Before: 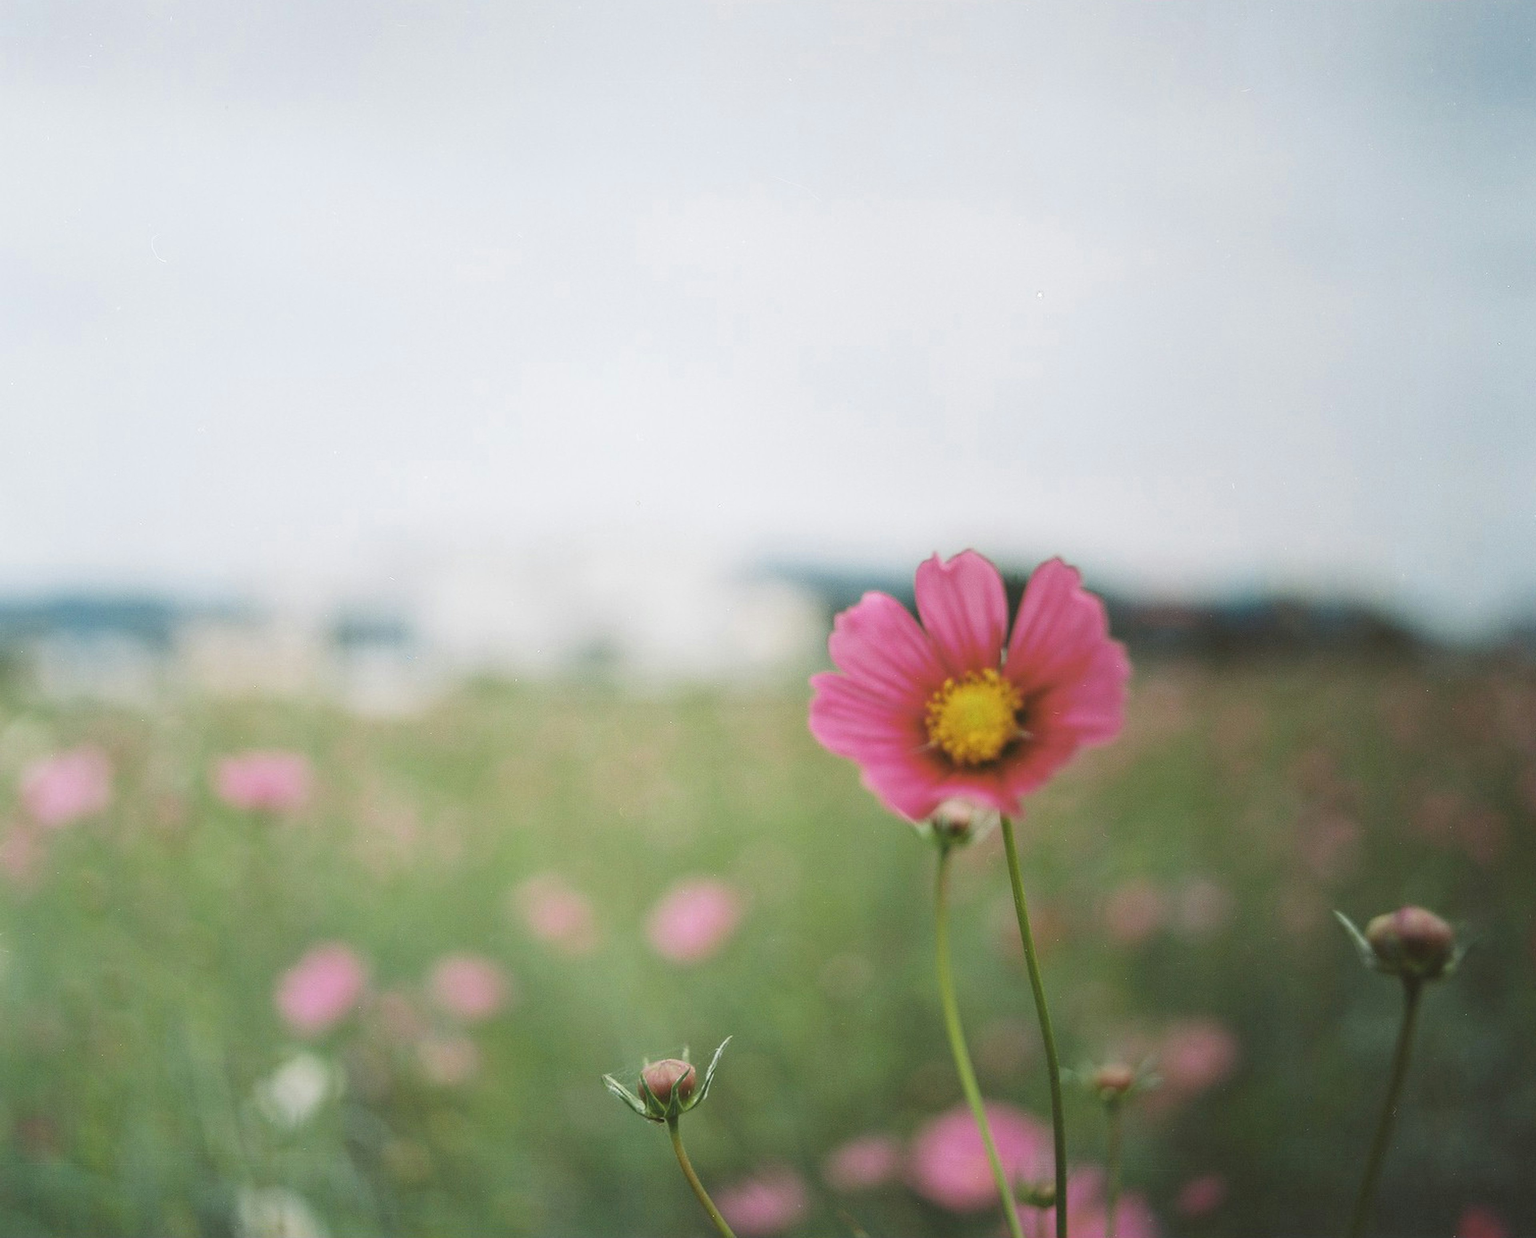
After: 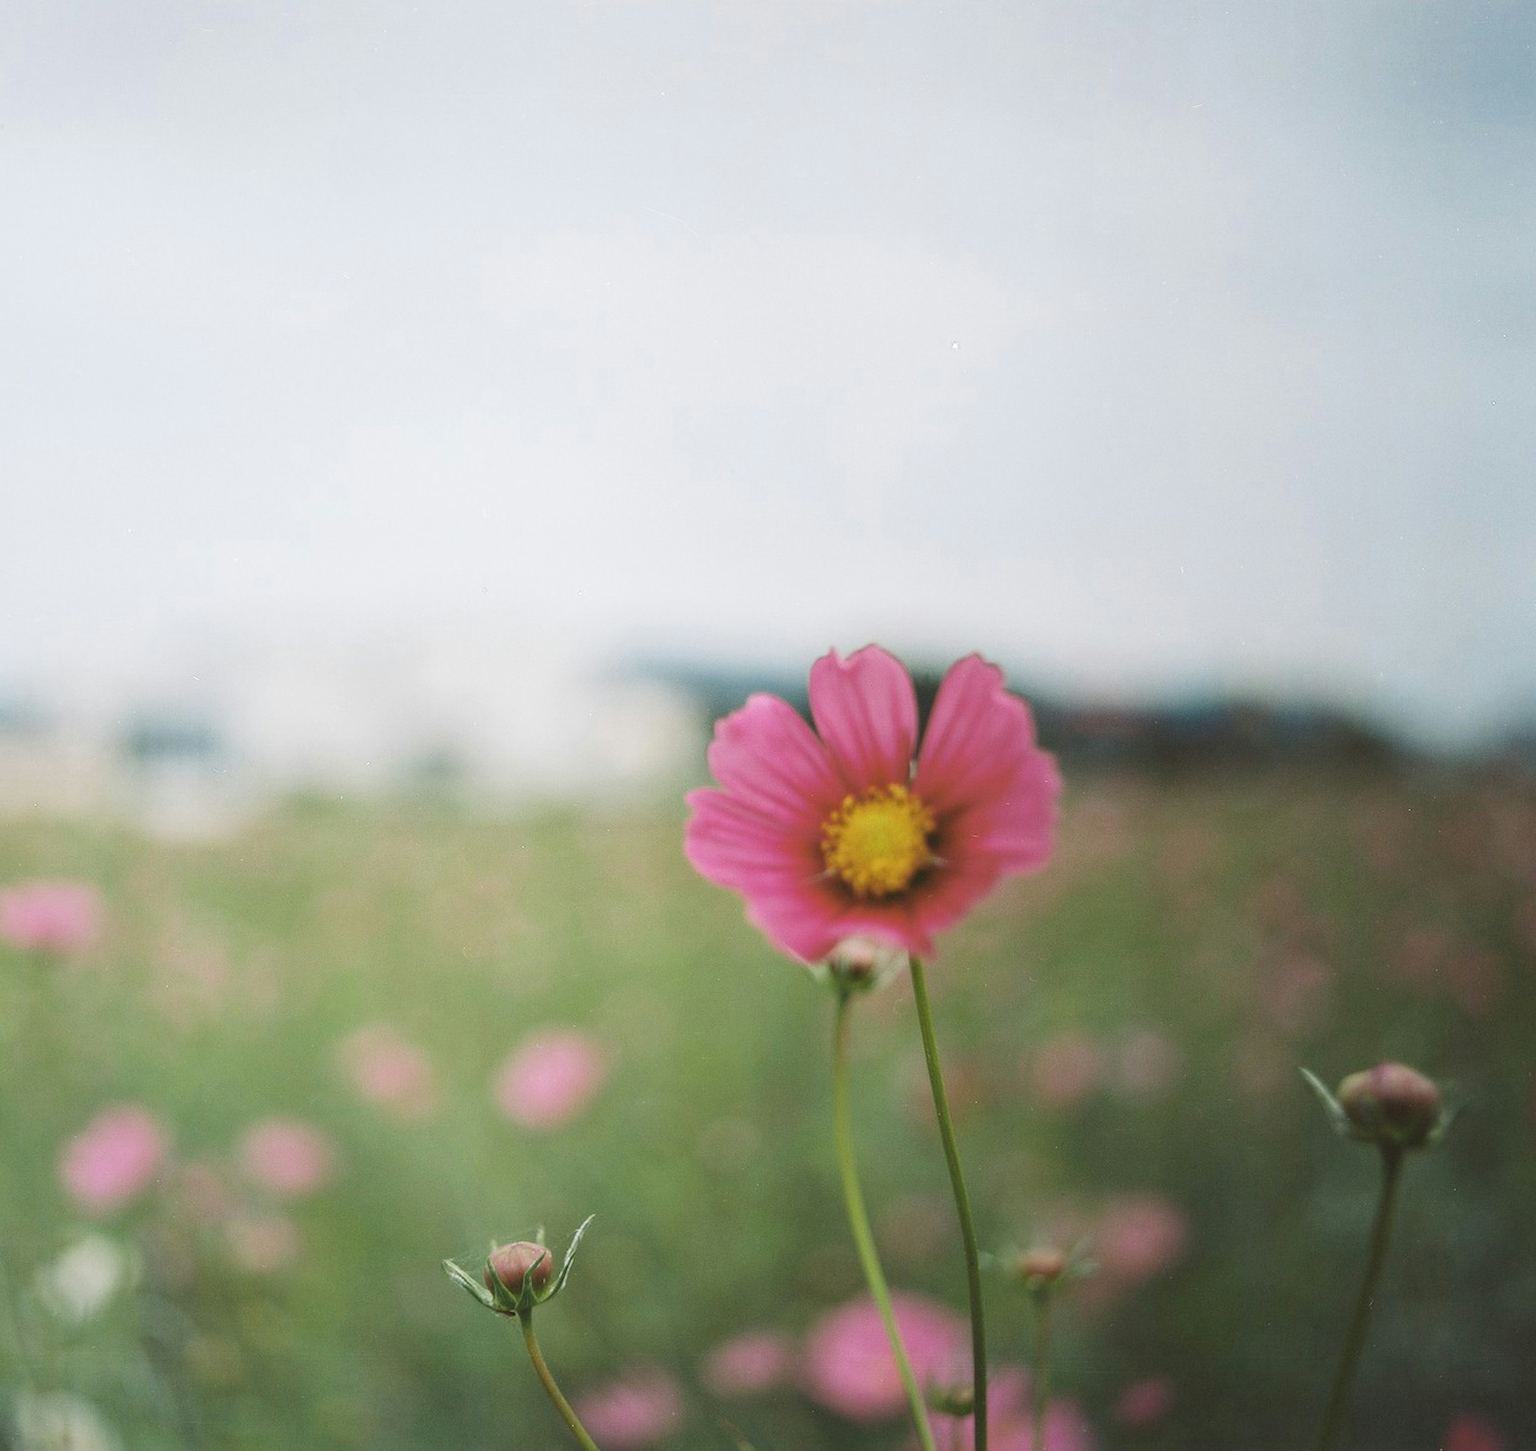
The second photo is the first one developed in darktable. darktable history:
crop and rotate: left 14.641%
